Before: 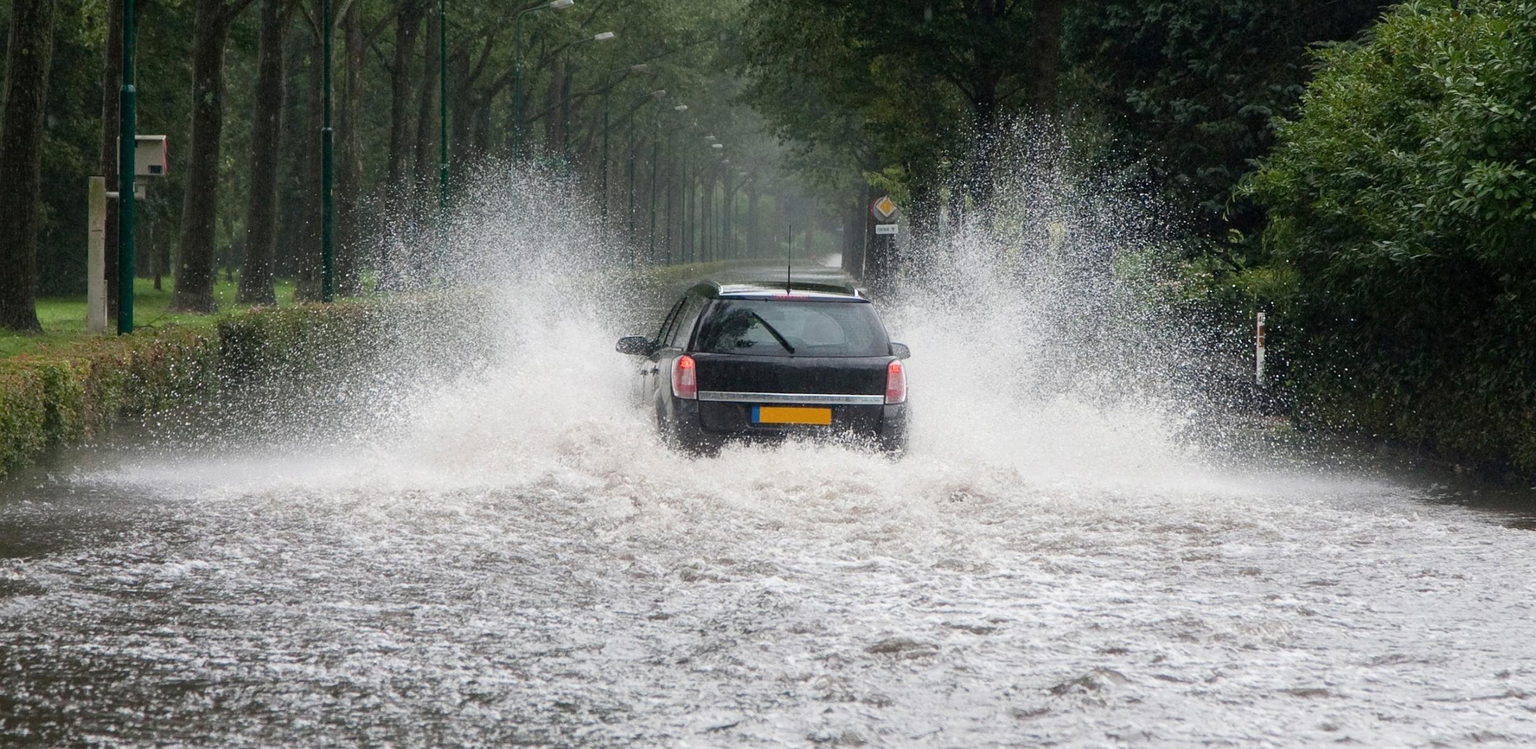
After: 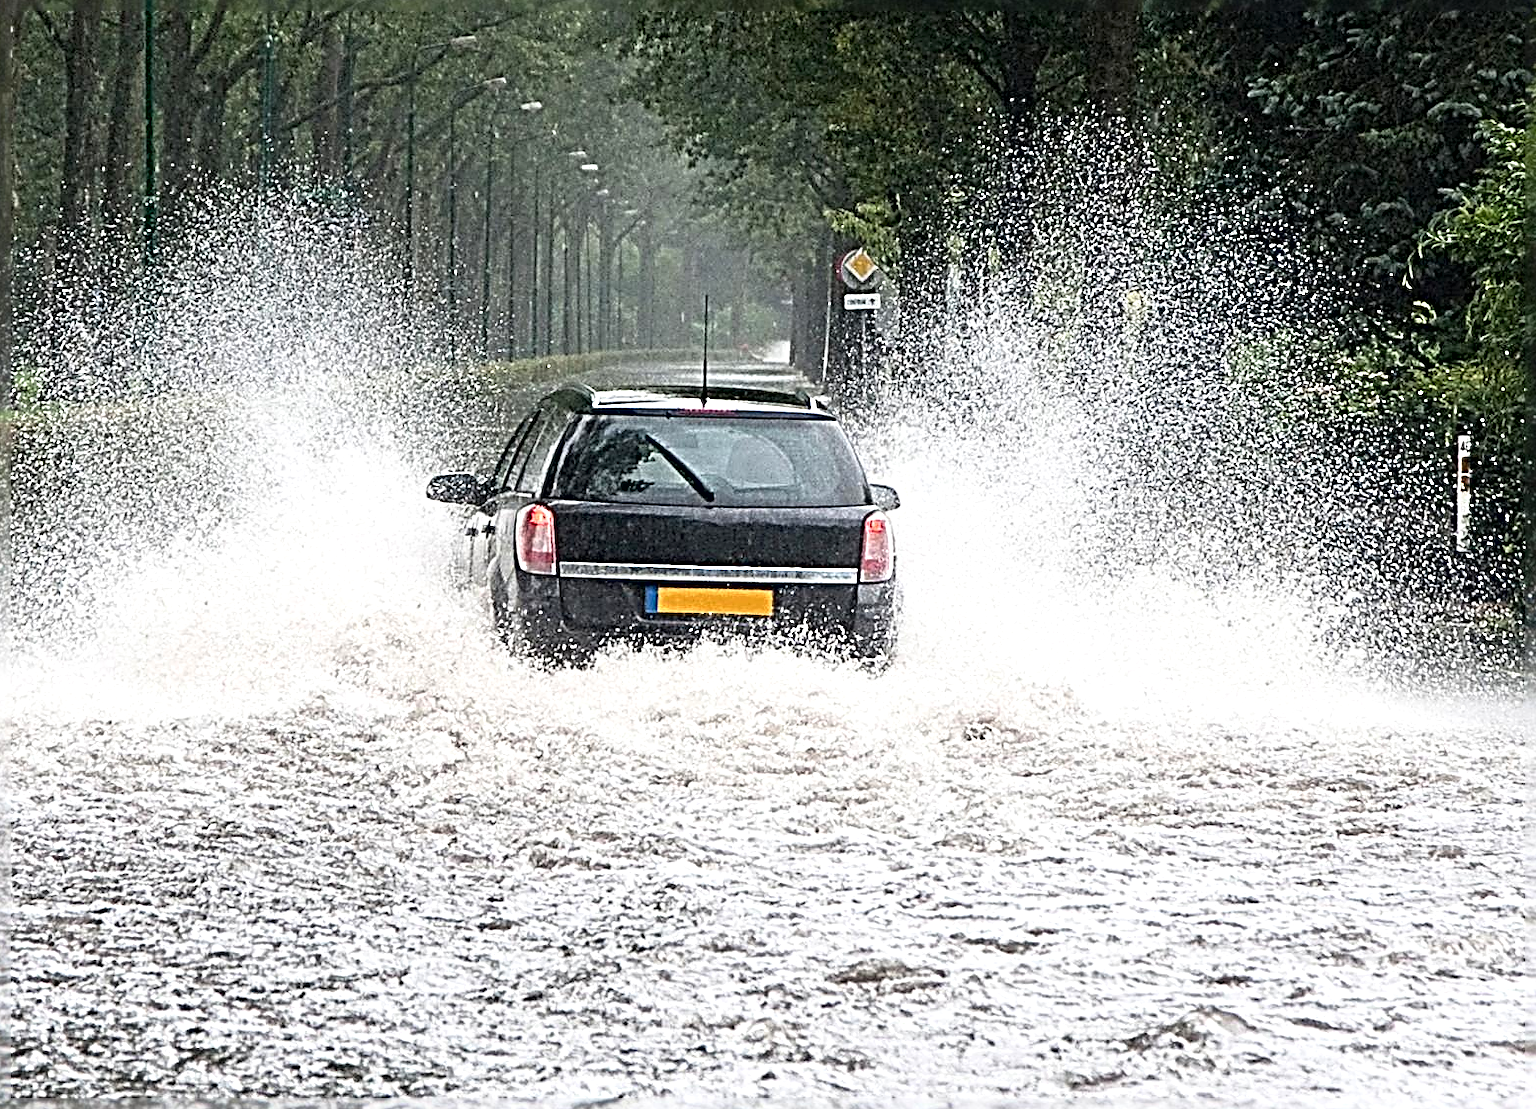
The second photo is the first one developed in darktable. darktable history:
crop and rotate: left 22.84%, top 5.63%, right 14.989%, bottom 2.322%
sharpen: radius 4.023, amount 1.996
exposure: black level correction 0, exposure 0.5 EV, compensate exposure bias true, compensate highlight preservation false
tone curve: curves: ch0 [(0, 0) (0.003, 0.003) (0.011, 0.012) (0.025, 0.026) (0.044, 0.046) (0.069, 0.072) (0.1, 0.104) (0.136, 0.141) (0.177, 0.185) (0.224, 0.234) (0.277, 0.289) (0.335, 0.349) (0.399, 0.415) (0.468, 0.488) (0.543, 0.566) (0.623, 0.649) (0.709, 0.739) (0.801, 0.834) (0.898, 0.923) (1, 1)], color space Lab, independent channels, preserve colors none
